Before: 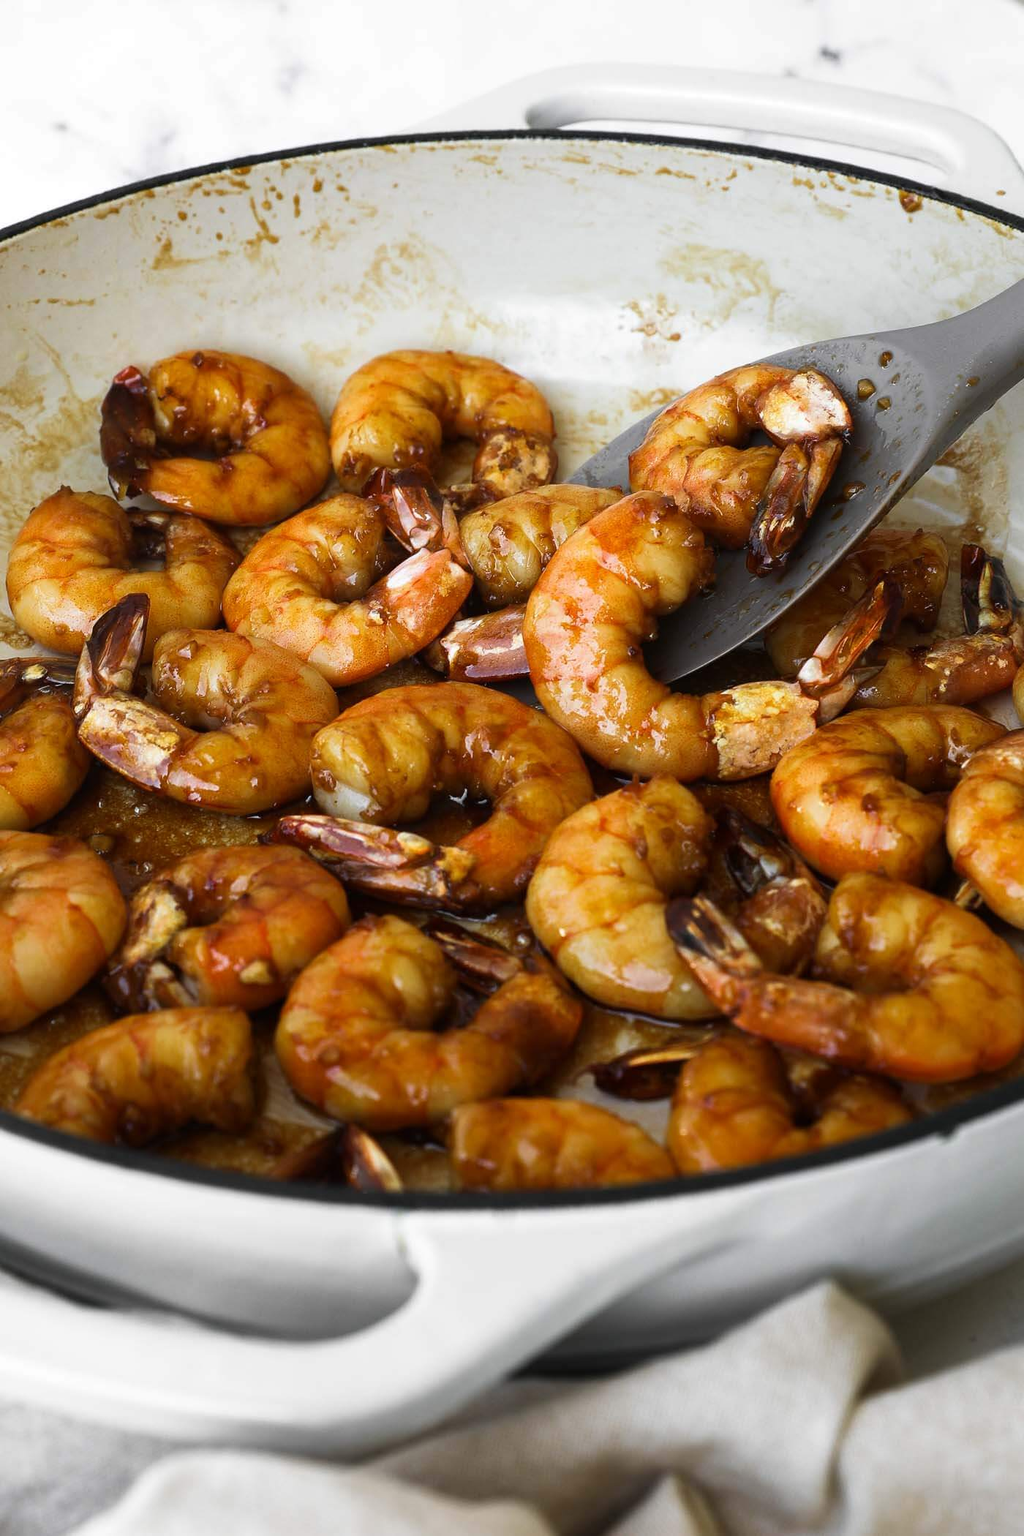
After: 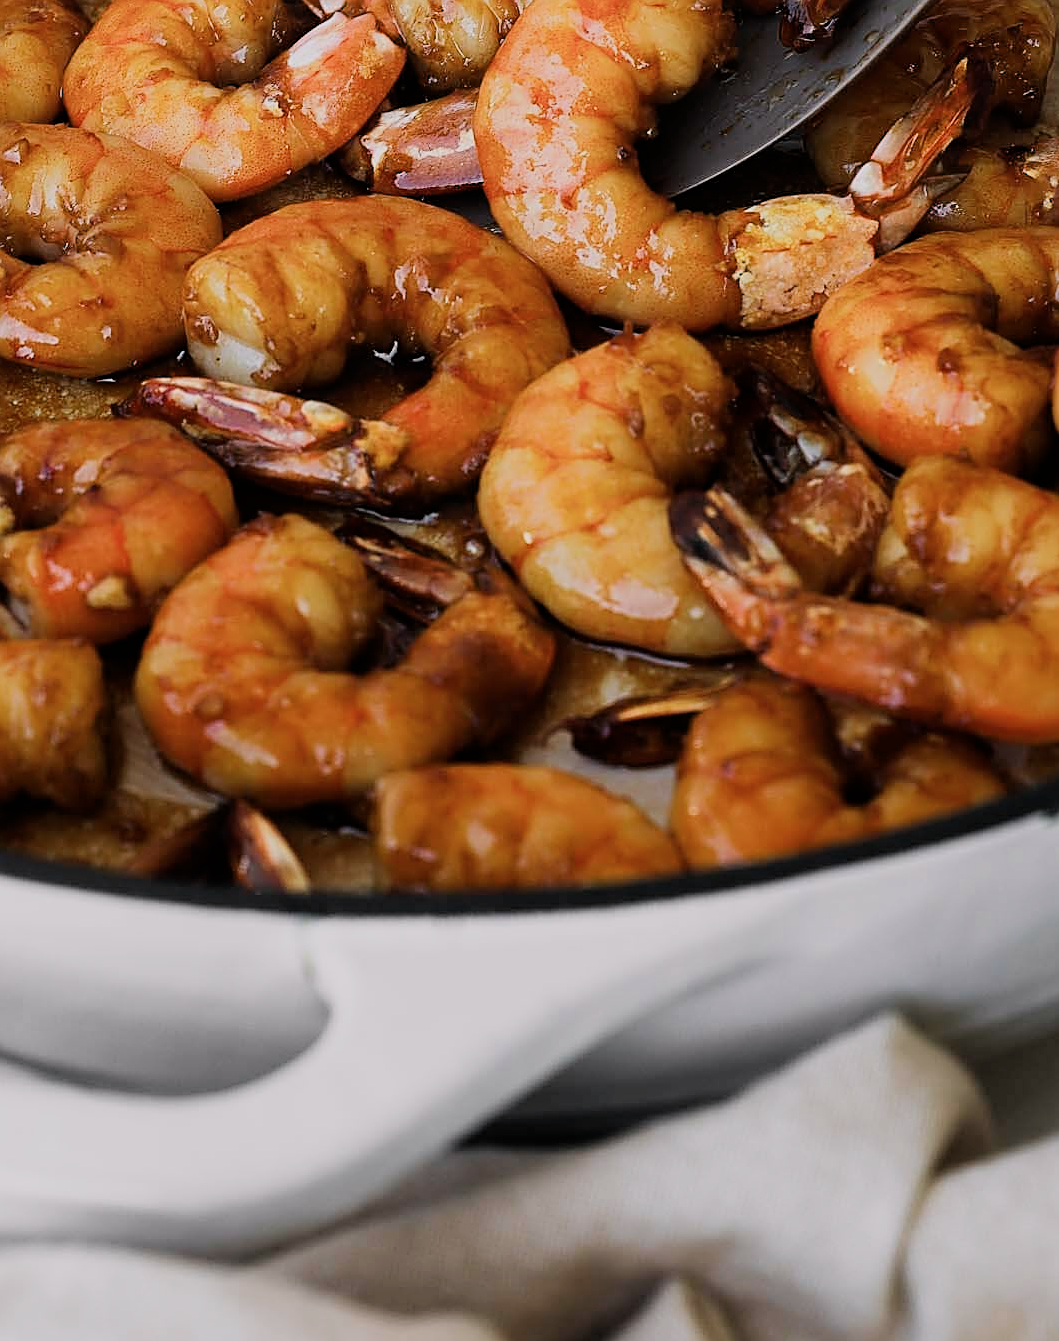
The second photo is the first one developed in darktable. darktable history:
sharpen: amount 0.75
white balance: red 1.127, blue 0.943
crop and rotate: left 17.299%, top 35.115%, right 7.015%, bottom 1.024%
filmic rgb: black relative exposure -7.65 EV, white relative exposure 4.56 EV, hardness 3.61
color calibration: illuminant F (fluorescent), F source F9 (Cool White Deluxe 4150 K) – high CRI, x 0.374, y 0.373, temperature 4158.34 K
